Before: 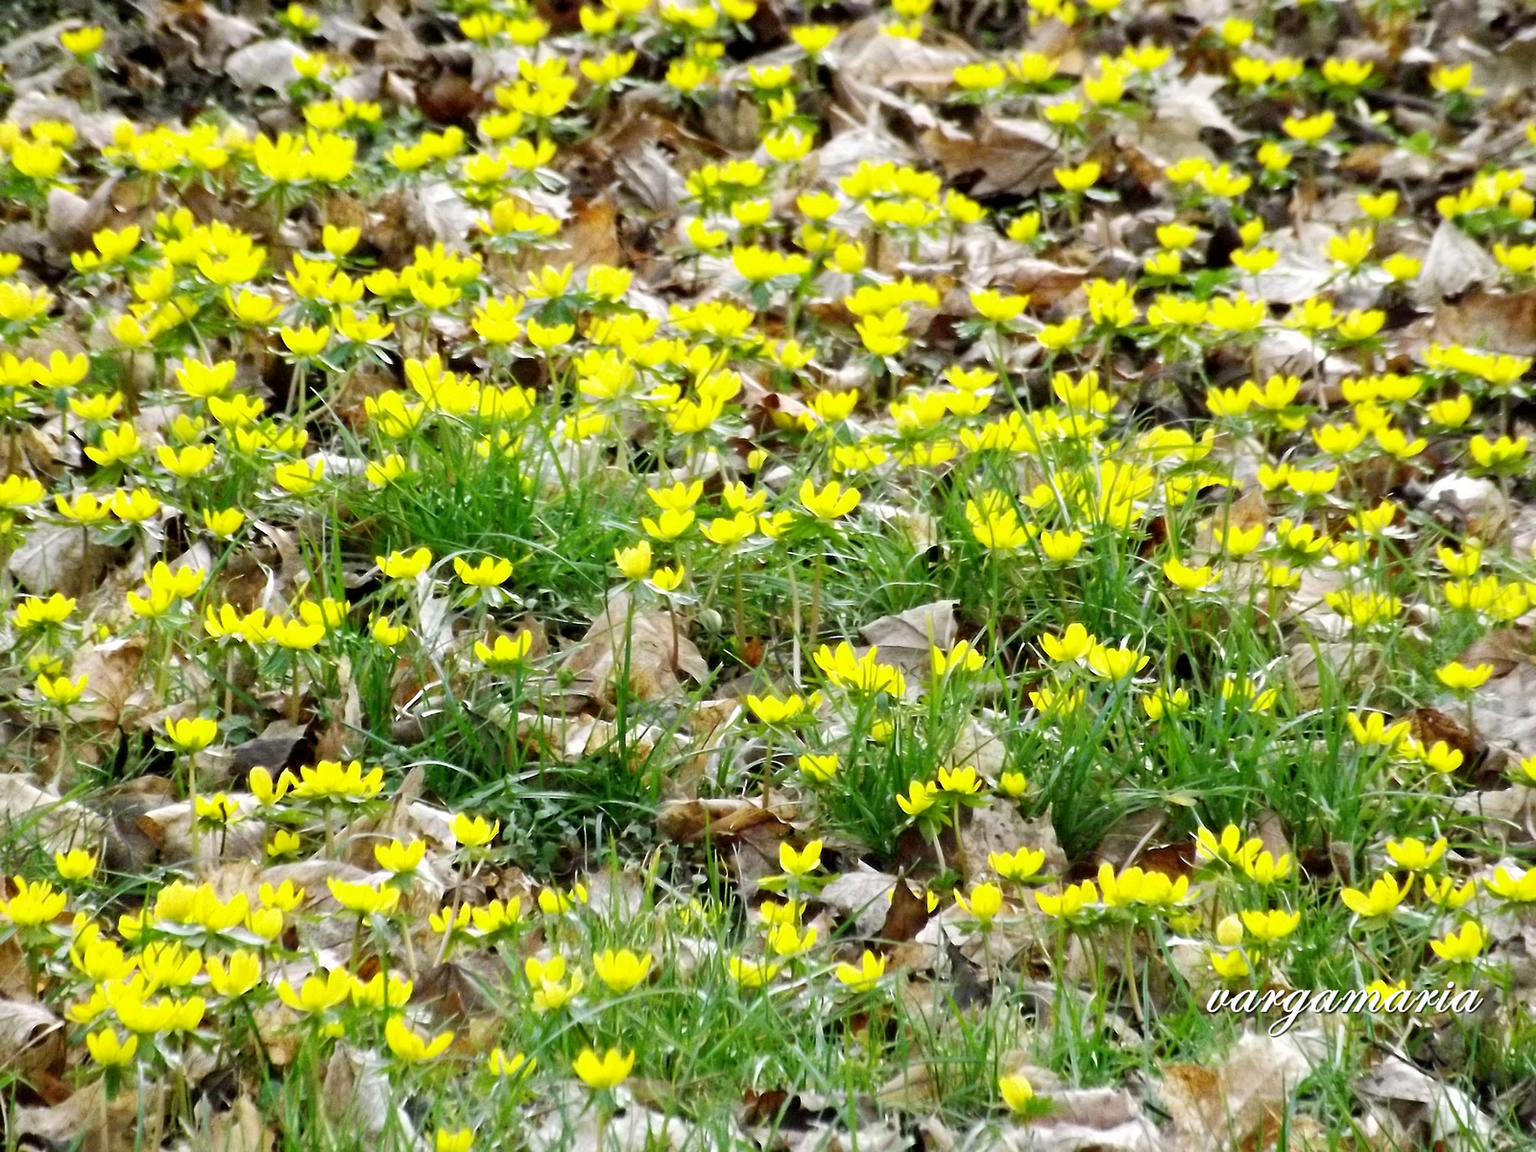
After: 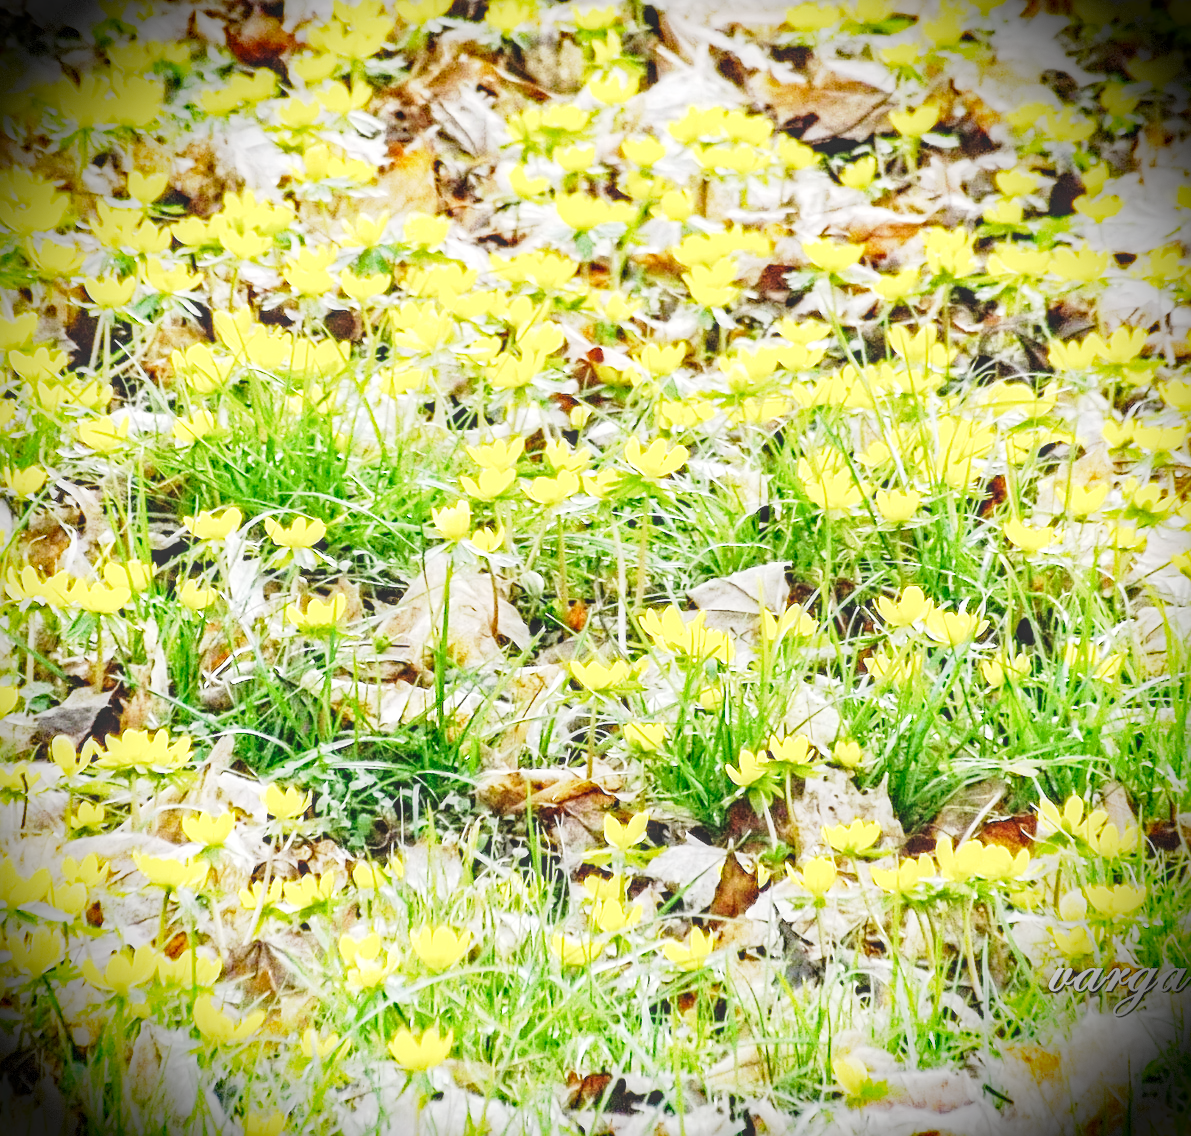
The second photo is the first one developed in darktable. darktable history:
base curve: curves: ch0 [(0, 0) (0.028, 0.03) (0.121, 0.232) (0.46, 0.748) (0.859, 0.968) (1, 1)], preserve colors none
crop and rotate: left 13.022%, top 5.313%, right 12.539%
vignetting: brightness -0.989, saturation 0.488, dithering 8-bit output
haze removal: strength 0.289, distance 0.251, adaptive false
sharpen: on, module defaults
contrast brightness saturation: contrast -0.163, brightness 0.052, saturation -0.139
exposure: black level correction 0, exposure 1.362 EV, compensate highlight preservation false
local contrast: highlights 4%, shadows 1%, detail 133%
